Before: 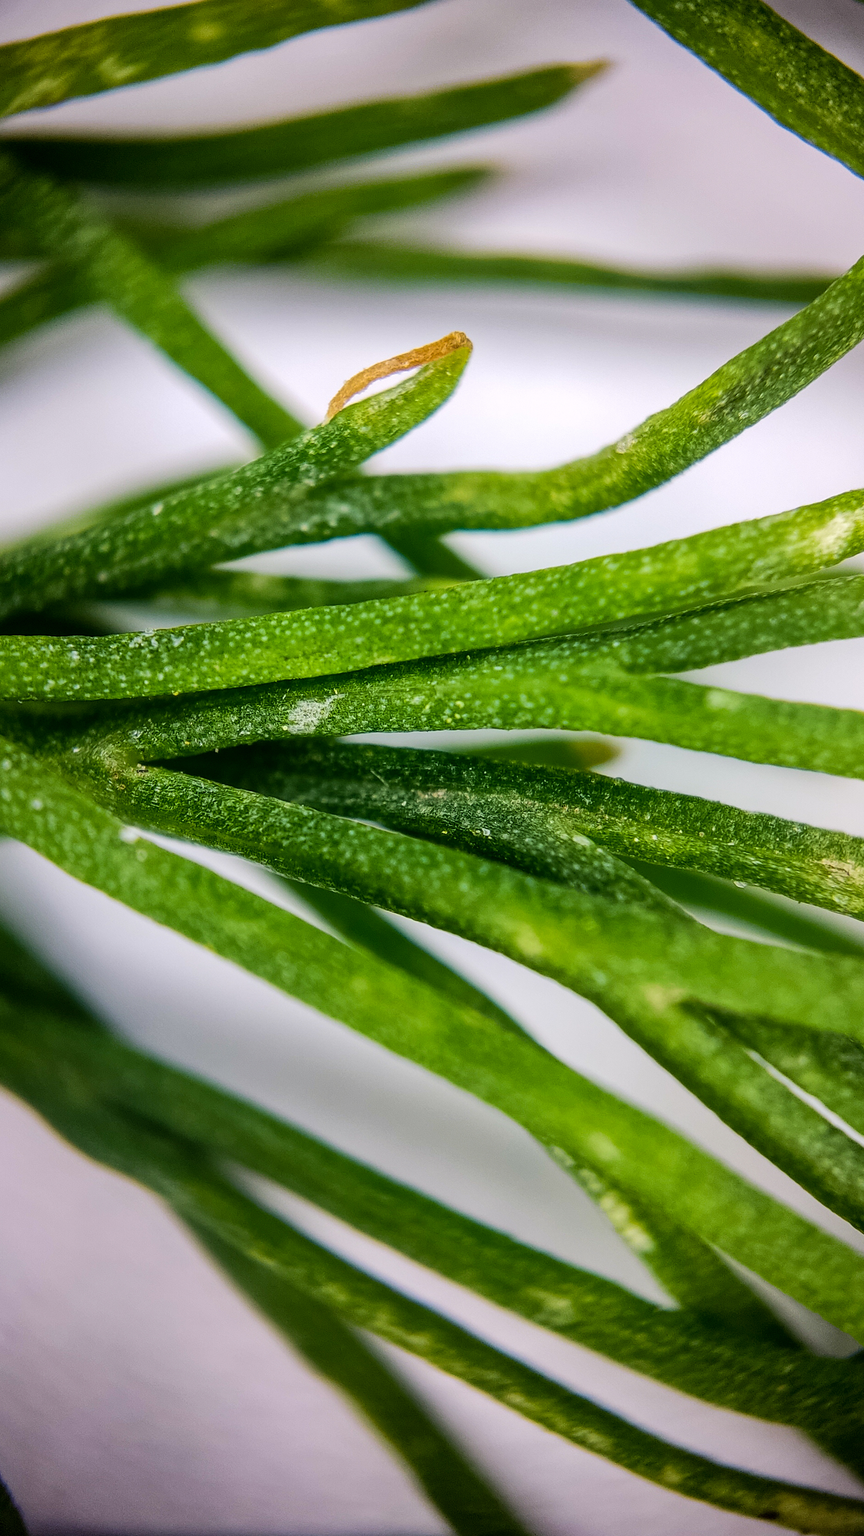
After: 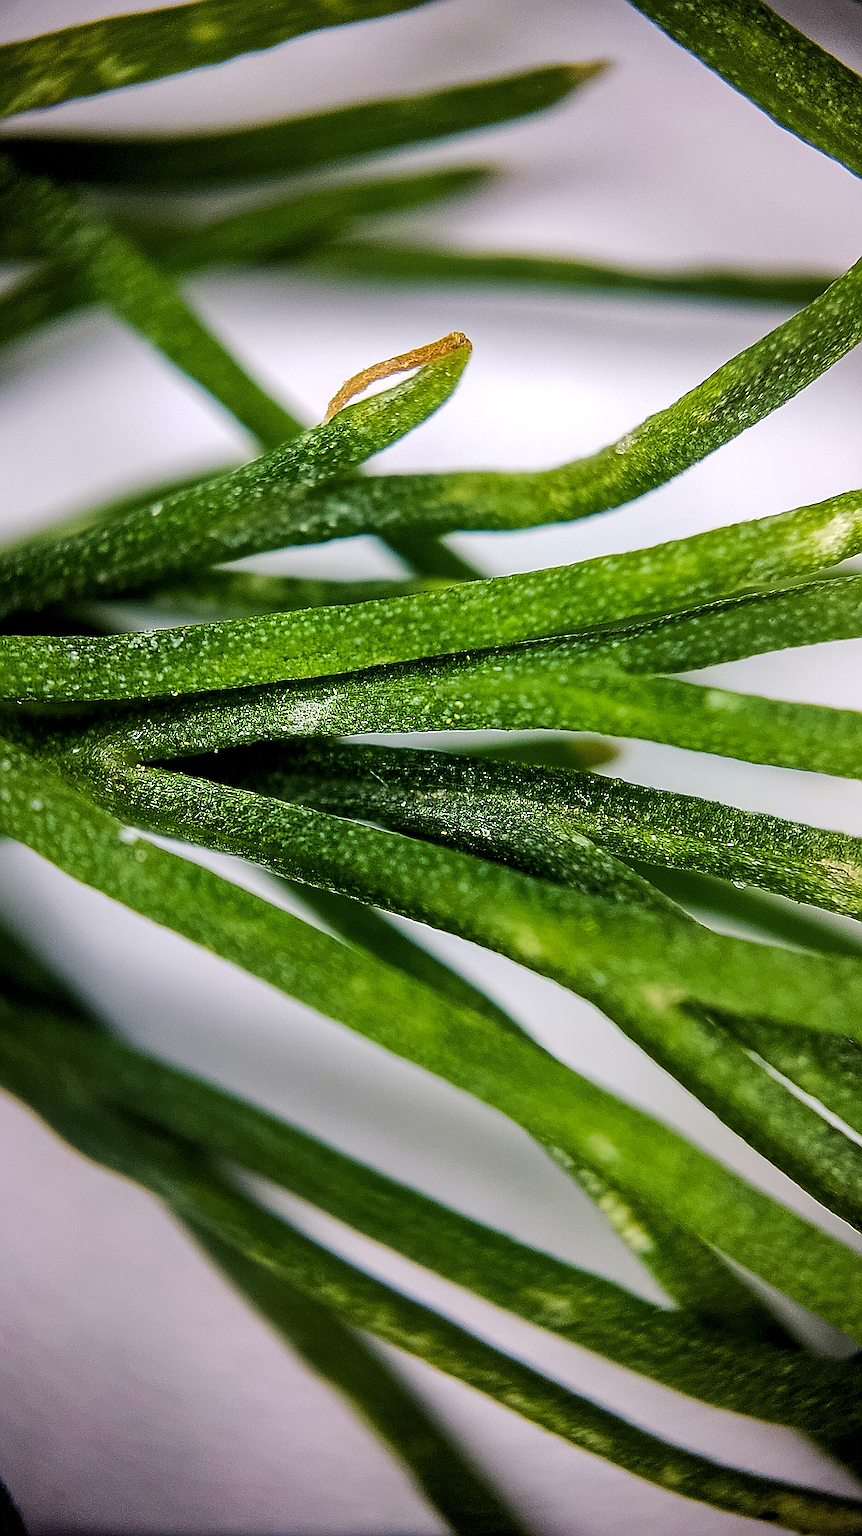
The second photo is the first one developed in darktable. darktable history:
exposure: exposure -0.286 EV, compensate exposure bias true, compensate highlight preservation false
levels: levels [0.052, 0.496, 0.908]
sharpen: amount 1.988
crop: left 0.151%
